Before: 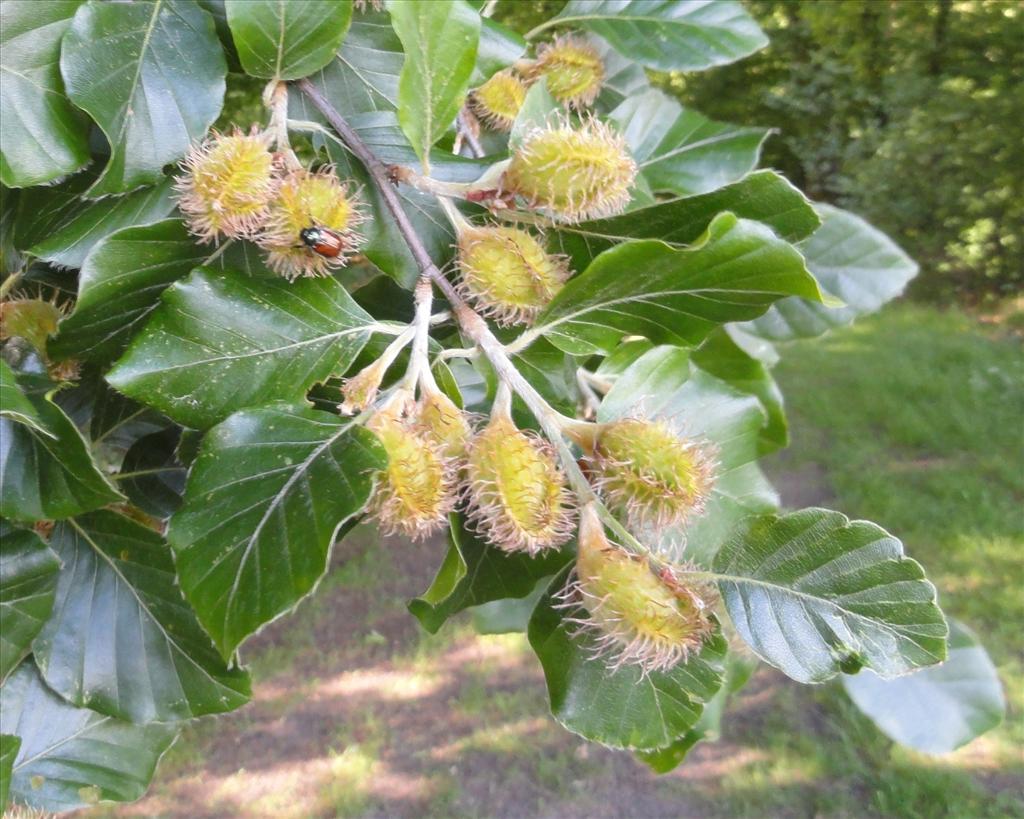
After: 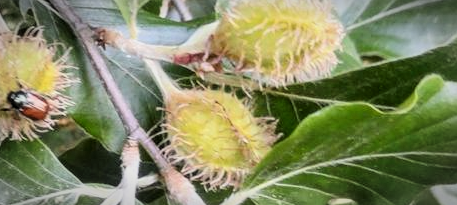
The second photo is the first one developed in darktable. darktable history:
crop: left 28.64%, top 16.832%, right 26.637%, bottom 58.055%
contrast brightness saturation: contrast 0.05
filmic rgb: hardness 4.17, contrast 1.364, color science v6 (2022)
vignetting: automatic ratio true
local contrast: on, module defaults
